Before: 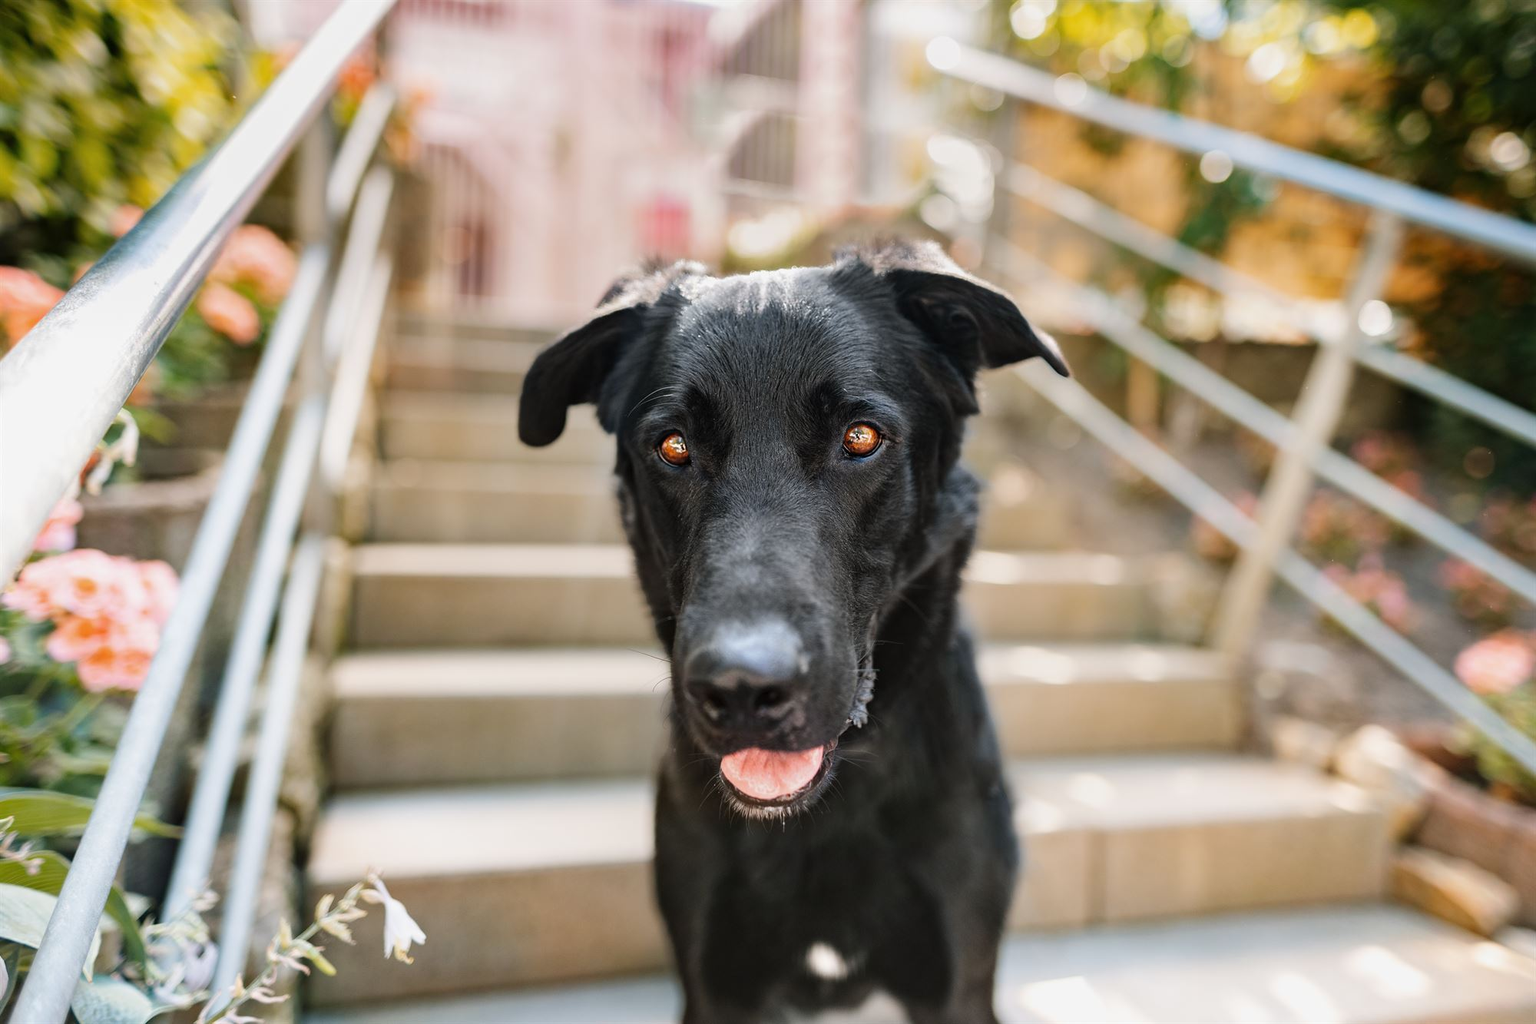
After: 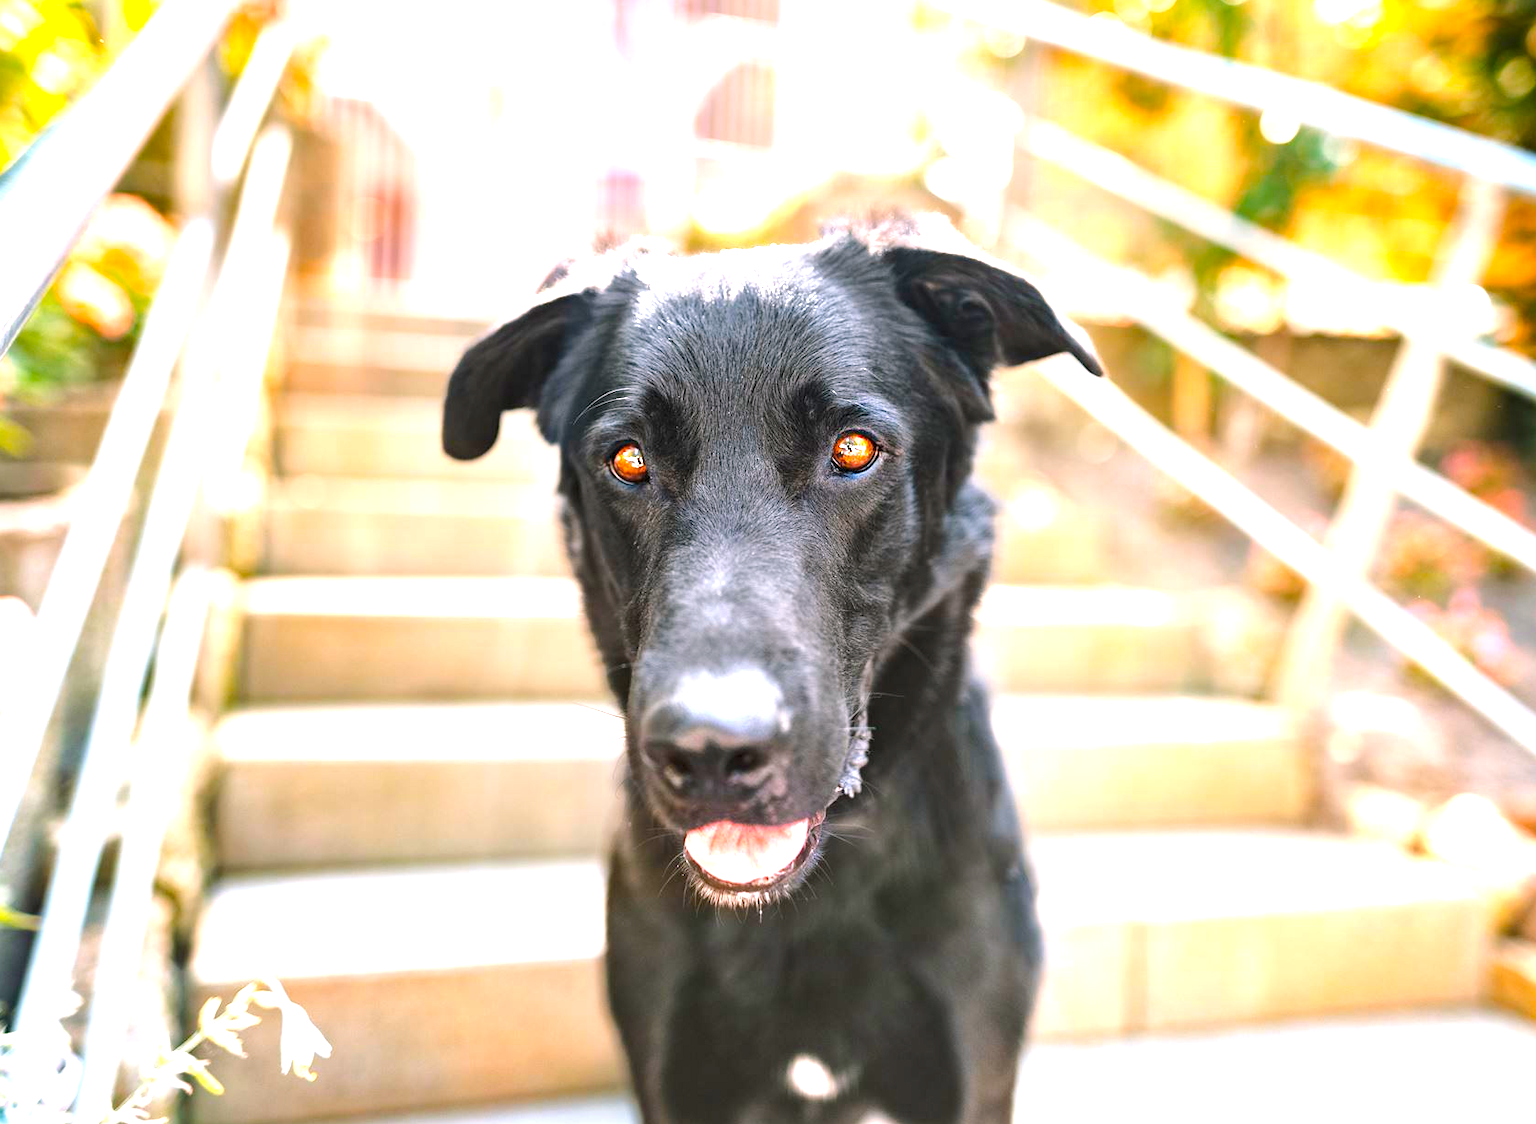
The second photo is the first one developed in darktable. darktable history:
crop: left 9.77%, top 6.22%, right 6.879%, bottom 2.207%
color balance rgb: highlights gain › chroma 1.436%, highlights gain › hue 308.52°, perceptual saturation grading › global saturation 29.373%, perceptual brilliance grading › mid-tones 10.57%, perceptual brilliance grading › shadows 14.939%
levels: levels [0, 0.498, 0.996]
exposure: exposure 1.513 EV, compensate exposure bias true, compensate highlight preservation false
